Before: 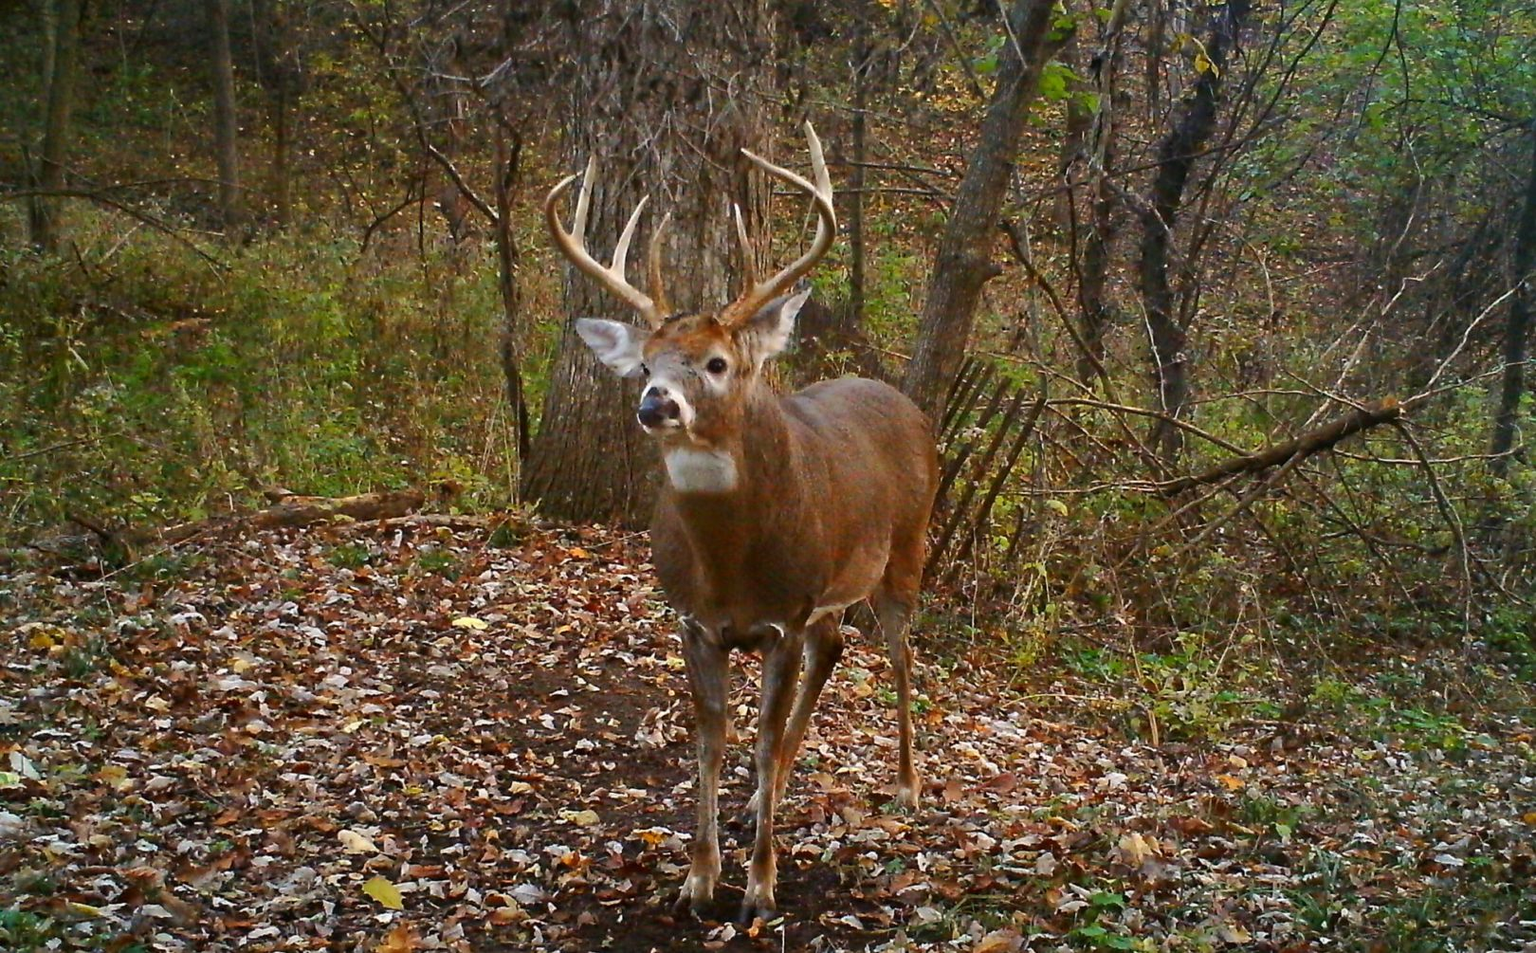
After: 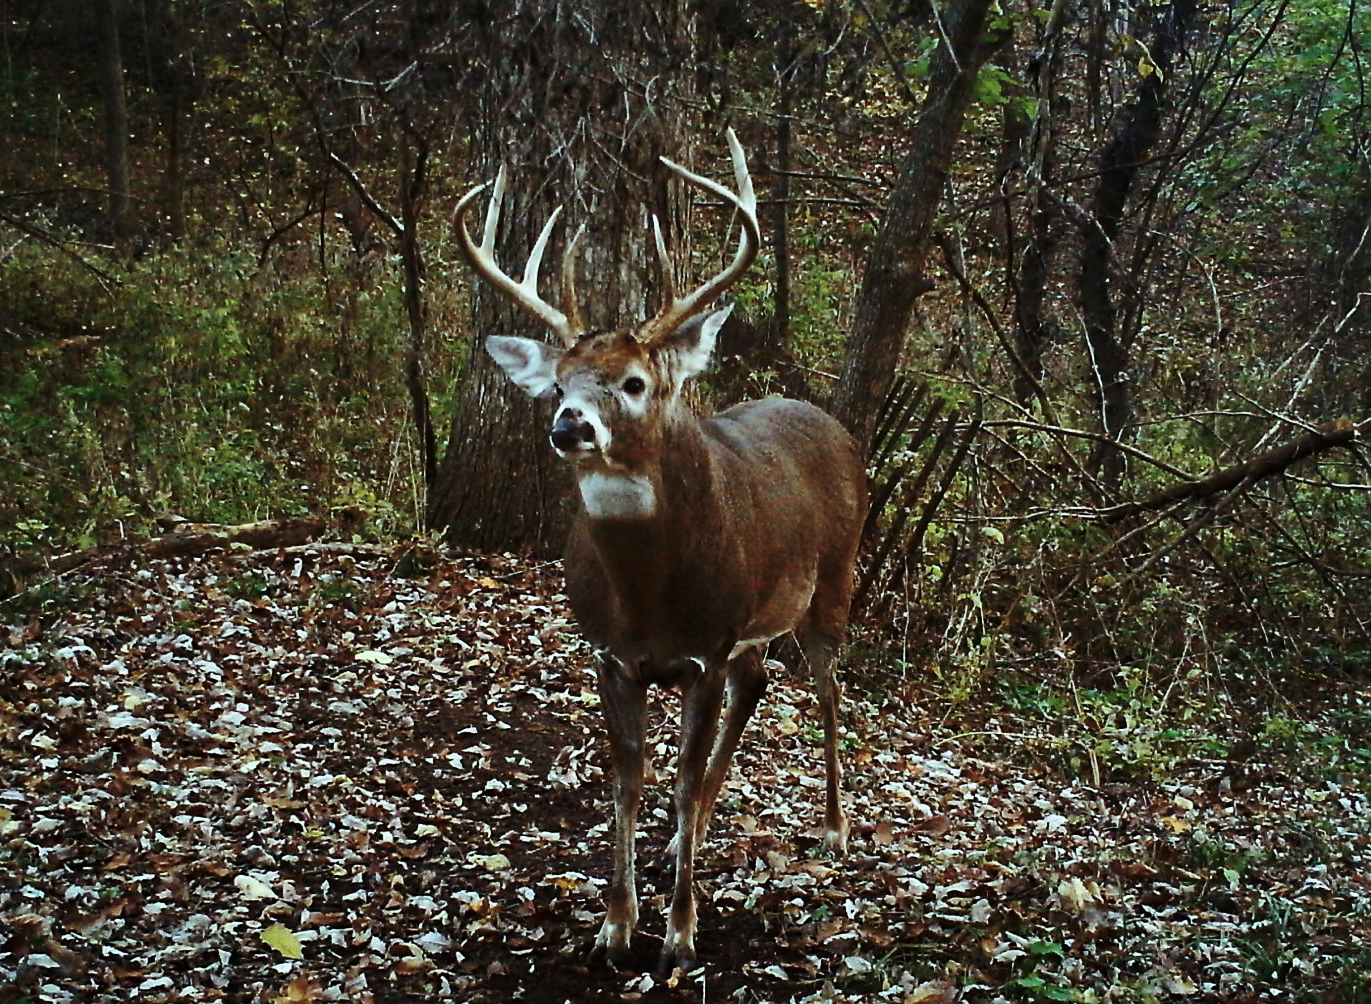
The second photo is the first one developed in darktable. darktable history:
crop: left 7.531%, right 7.796%
contrast brightness saturation: contrast 0.097, saturation -0.373
base curve: curves: ch0 [(0, 0) (0.028, 0.03) (0.121, 0.232) (0.46, 0.748) (0.859, 0.968) (1, 1)], preserve colors none
sharpen: amount 0.207
color balance rgb: highlights gain › luminance -32.93%, highlights gain › chroma 5.624%, highlights gain › hue 218.52°, linear chroma grading › global chroma 15.191%, perceptual saturation grading › global saturation 0.126%, perceptual brilliance grading › highlights 3.604%, perceptual brilliance grading › mid-tones -19.034%, perceptual brilliance grading › shadows -41.18%, global vibrance 14.358%
